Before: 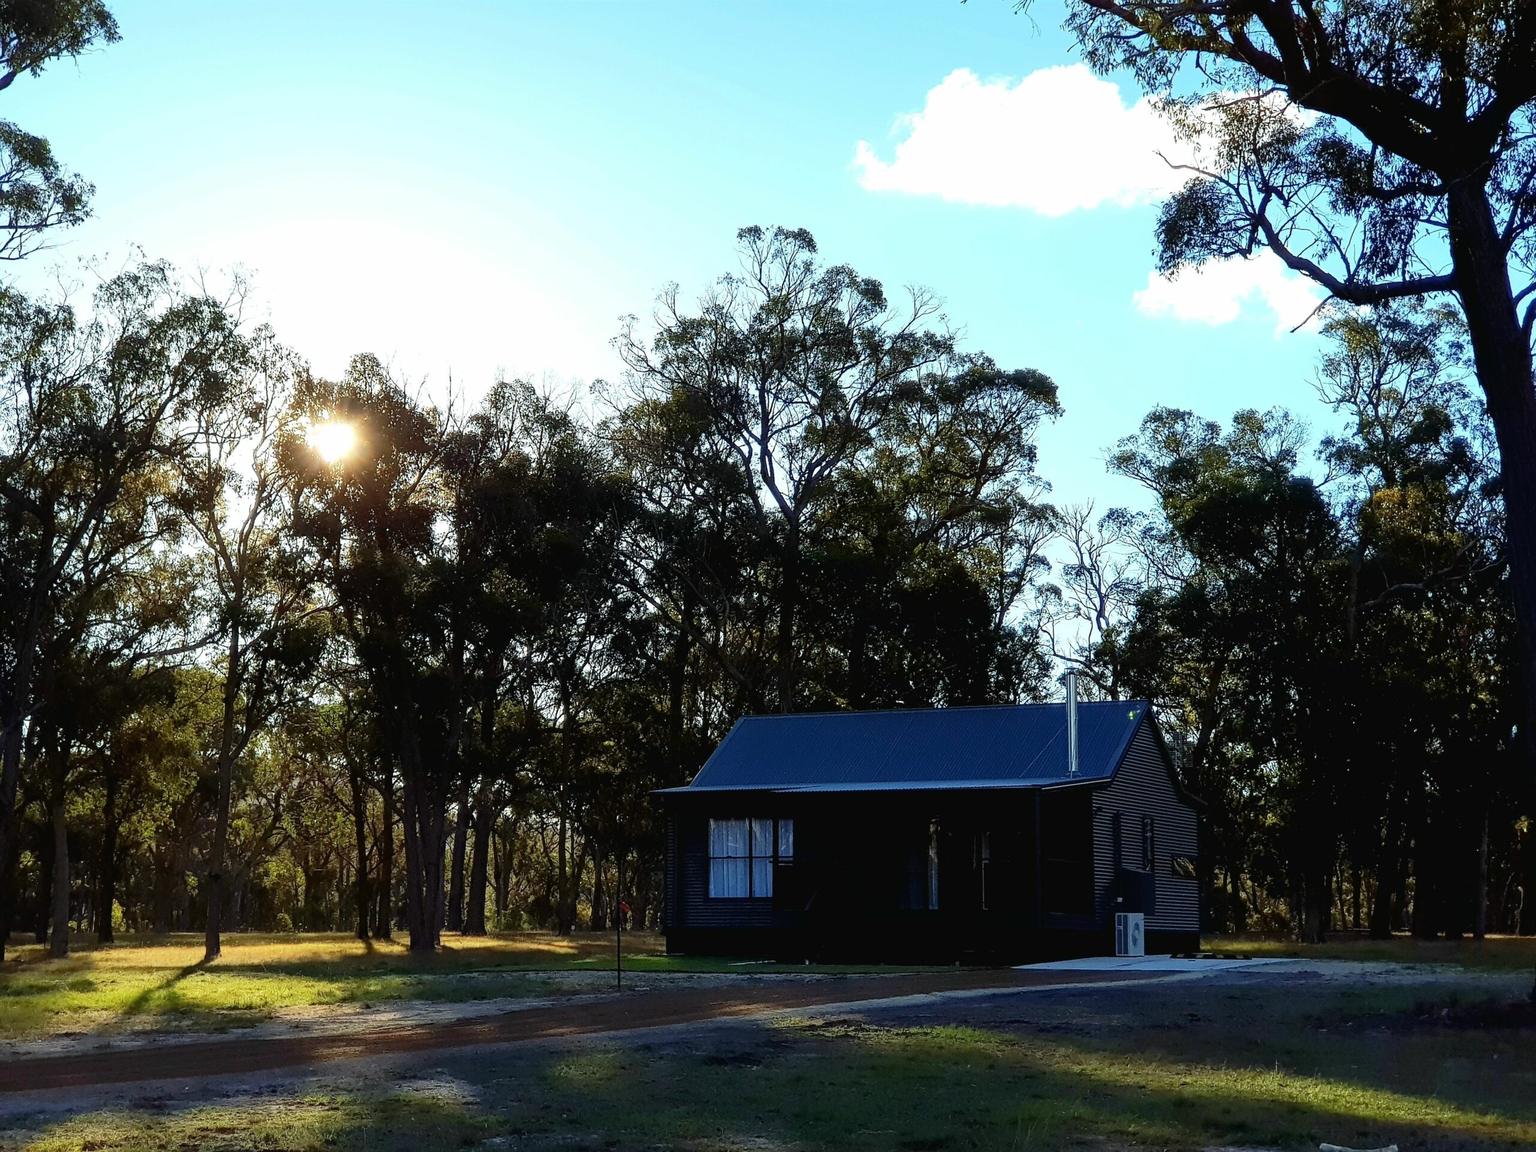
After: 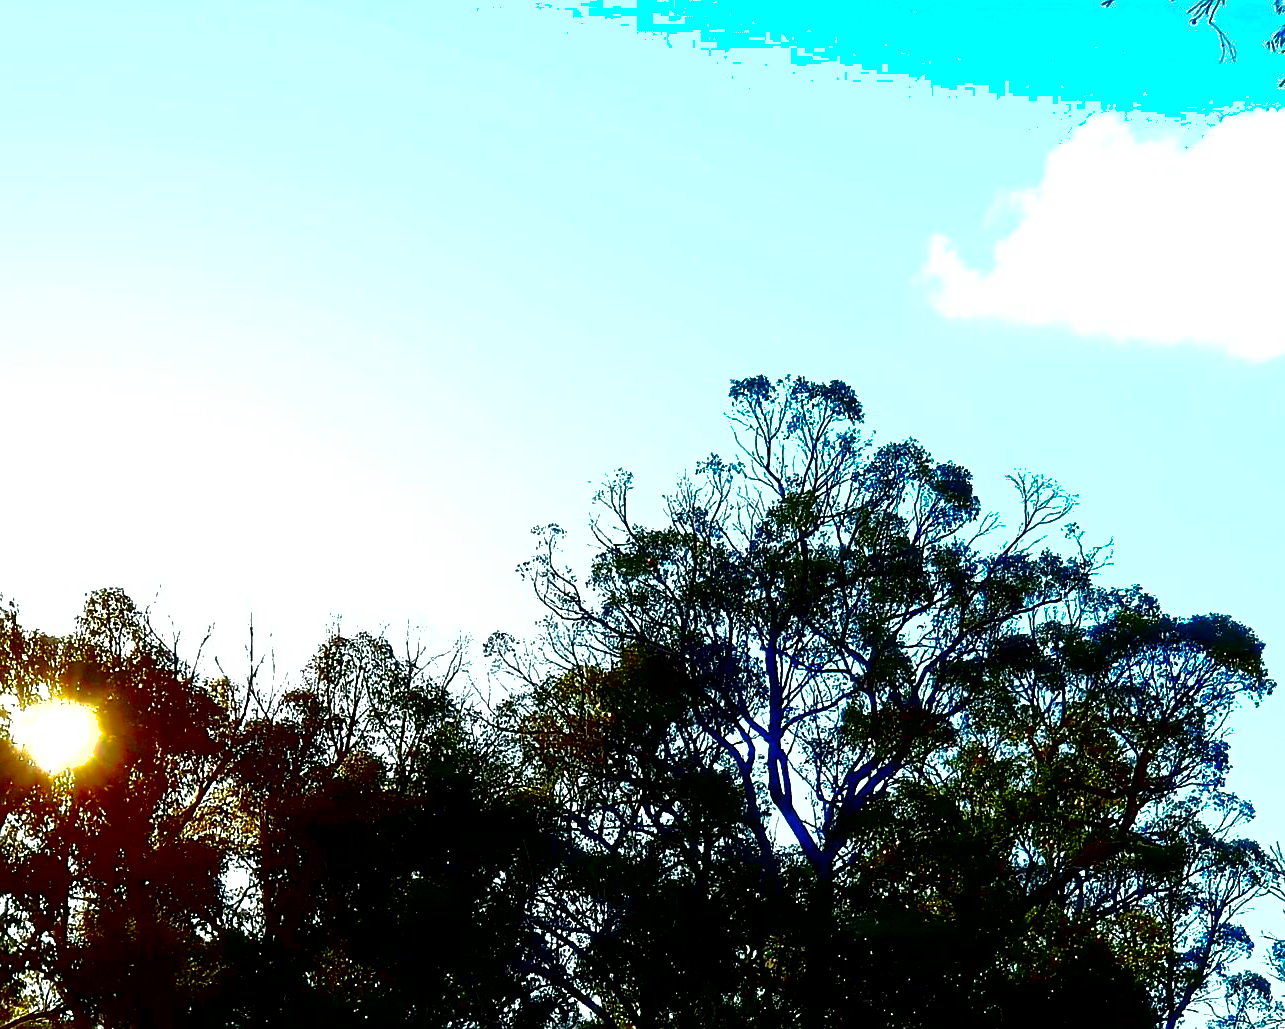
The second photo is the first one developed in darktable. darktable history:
crop: left 19.497%, right 30.27%, bottom 46.364%
contrast equalizer: octaves 7, y [[0.502, 0.505, 0.512, 0.529, 0.564, 0.588], [0.5 ×6], [0.502, 0.505, 0.512, 0.529, 0.564, 0.588], [0, 0.001, 0.001, 0.004, 0.008, 0.011], [0, 0.001, 0.001, 0.004, 0.008, 0.011]], mix -0.211
contrast brightness saturation: brightness -0.98, saturation 0.984
shadows and highlights: on, module defaults
tone equalizer: -8 EV -0.381 EV, -7 EV -0.396 EV, -6 EV -0.319 EV, -5 EV -0.255 EV, -3 EV 0.251 EV, -2 EV 0.341 EV, -1 EV 0.382 EV, +0 EV 0.407 EV
sharpen: on, module defaults
